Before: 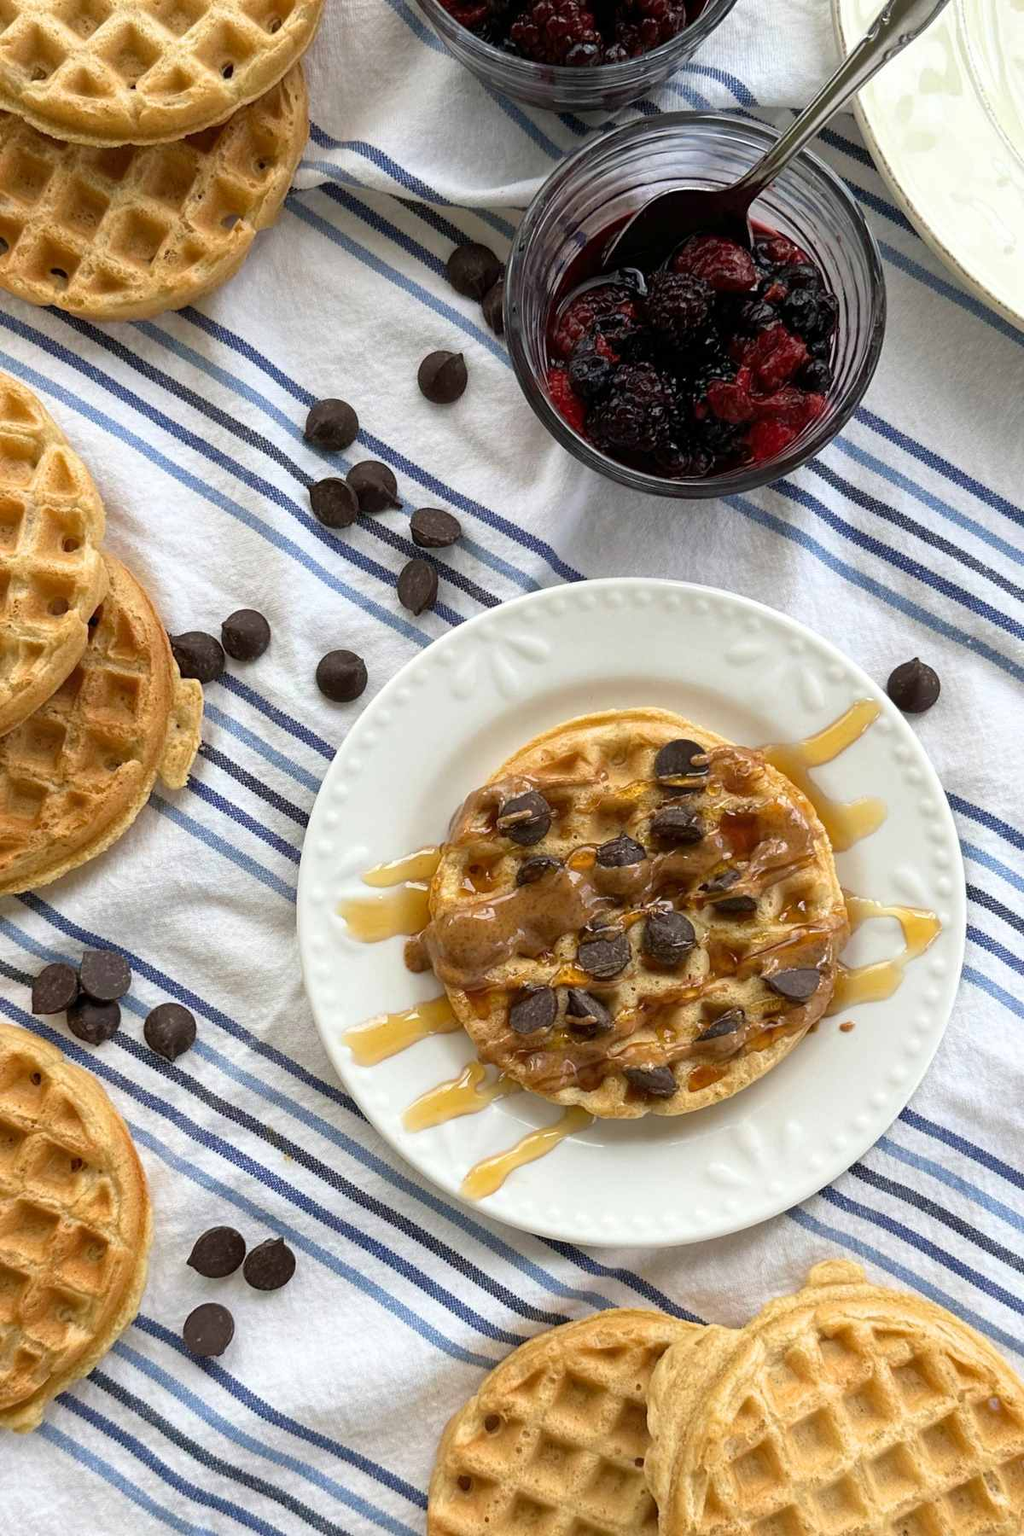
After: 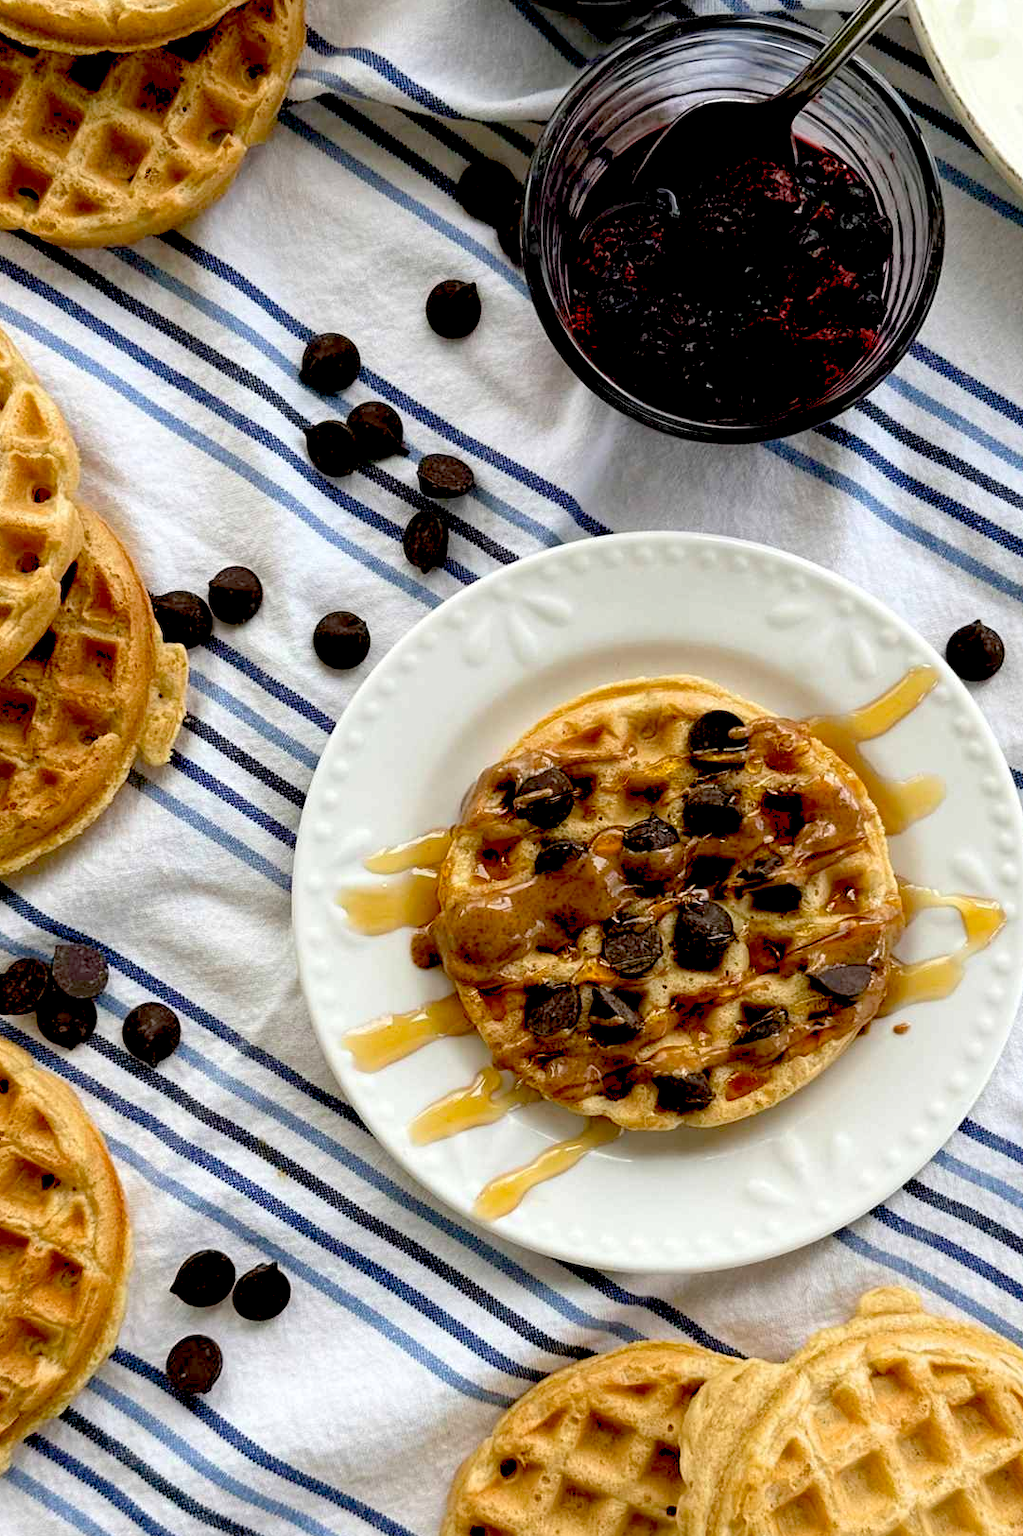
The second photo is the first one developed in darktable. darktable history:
exposure: black level correction 0.047, exposure 0.013 EV, compensate highlight preservation false
crop: left 3.305%, top 6.436%, right 6.389%, bottom 3.258%
levels: mode automatic, black 0.023%, white 99.97%, levels [0.062, 0.494, 0.925]
